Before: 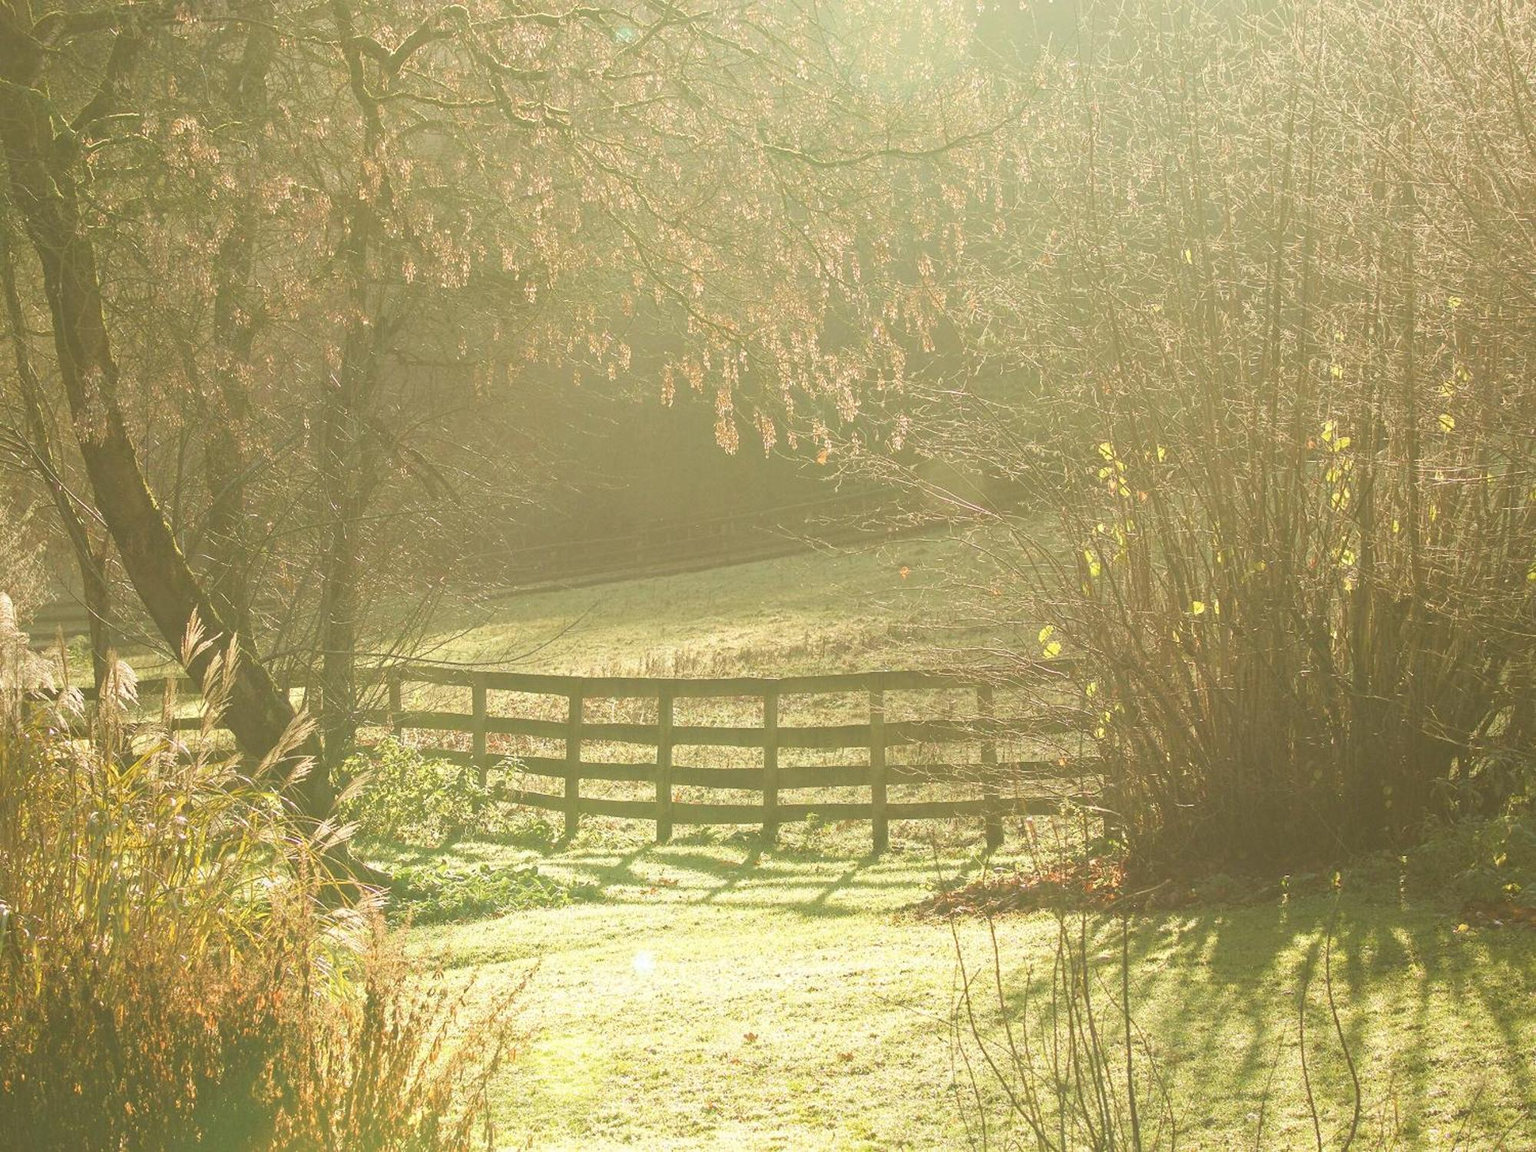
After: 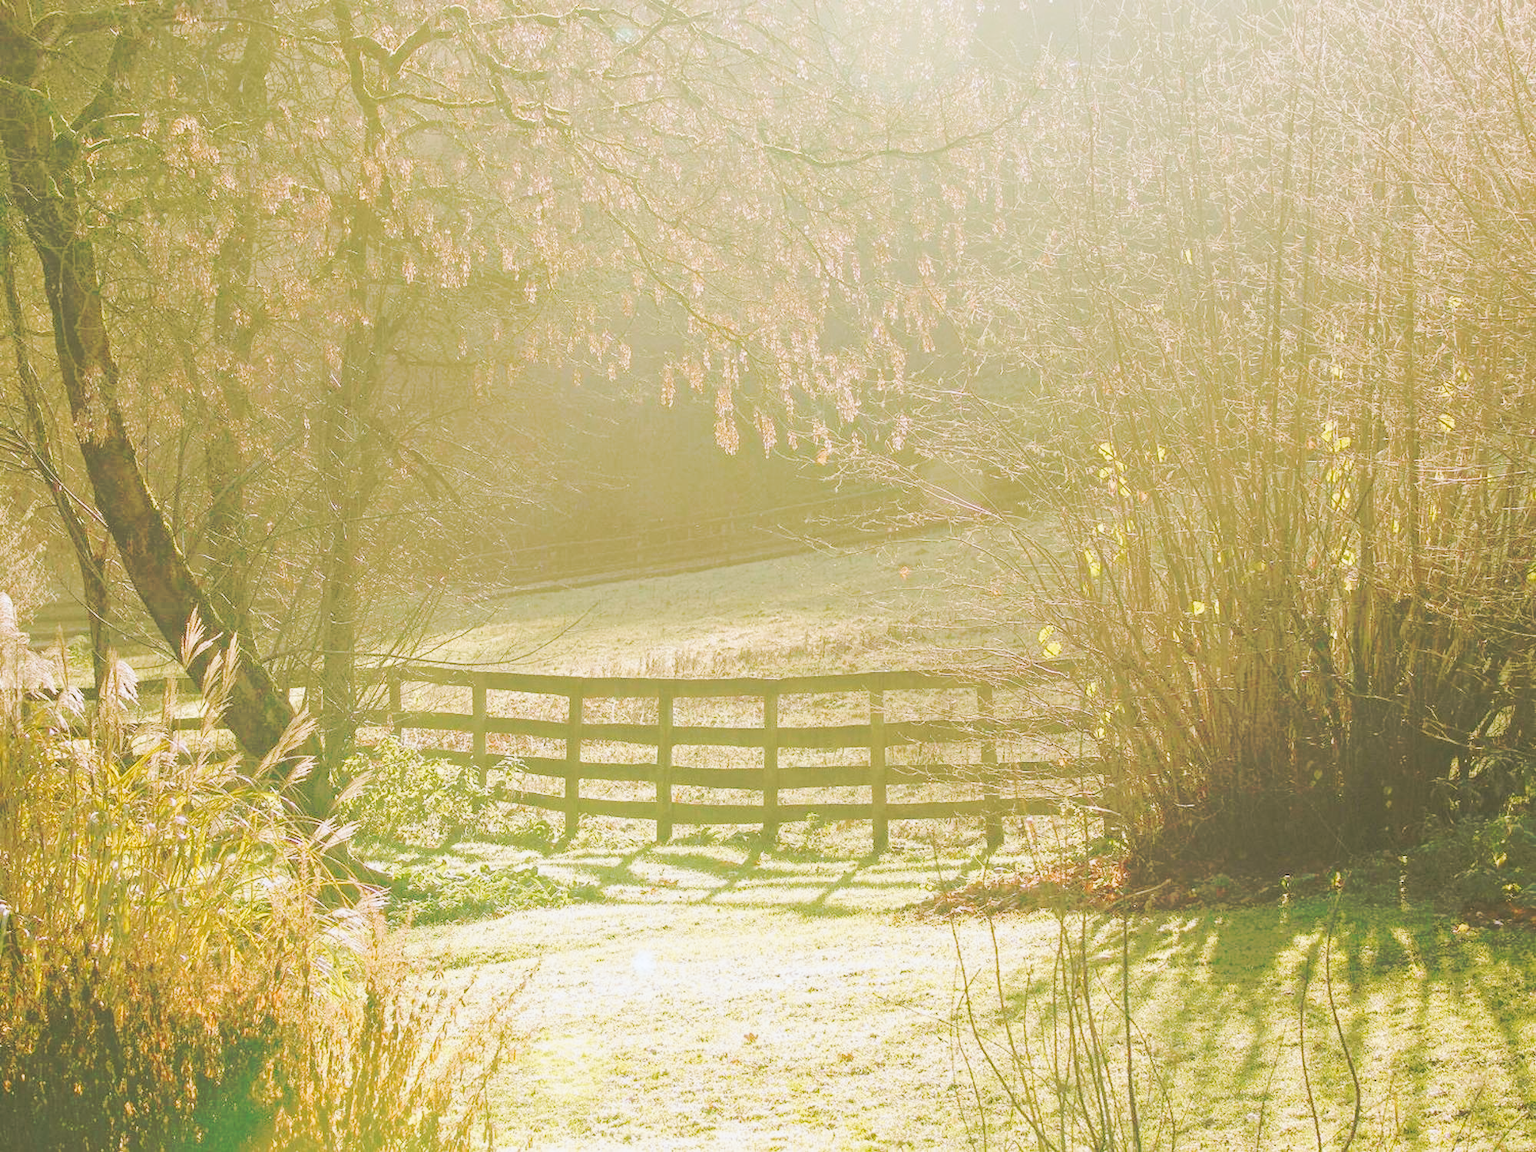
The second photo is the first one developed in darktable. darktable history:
tone curve: curves: ch0 [(0, 0) (0.003, 0.003) (0.011, 0.011) (0.025, 0.024) (0.044, 0.043) (0.069, 0.067) (0.1, 0.097) (0.136, 0.132) (0.177, 0.173) (0.224, 0.218) (0.277, 0.27) (0.335, 0.326) (0.399, 0.388) (0.468, 0.456) (0.543, 0.59) (0.623, 0.662) (0.709, 0.739) (0.801, 0.821) (0.898, 0.908) (1, 1)], preserve colors none
color look up table: target L [94.02, 94.89, 87.54, 89.52, 82.23, 80.98, 76.49, 70.71, 60.02, 47.66, 41.07, 31.6, 22.59, 200, 86.49, 87.5, 83.1, 78.48, 61.66, 55.17, 62.84, 53.21, 51.33, 57.77, 47.37, 30.97, 14.56, 10.33, 91.27, 78.43, 70.03, 74.58, 77.27, 70.04, 57.66, 55.69, 47.9, 40.64, 45.31, 37.43, 27.45, 14.68, 19.63, 13.26, 92.69, 67.59, 68.58, 63.92, 40.43], target a [-11.29, -9.245, -34.97, -30.92, -22.5, -15.55, -14.04, -63.89, -50.01, -20.98, -42.23, -22.86, -24.88, 0, 14.46, 9.777, 10.34, 24.77, 65.52, 78.67, 17.57, 53.34, 77.86, 5.014, 63.05, 15.13, 8.868, -13.36, 2.152, 7.393, 52.04, 22.11, 32.39, 0.934, 88.23, 61.05, 31.01, 23.76, 43.37, 68.76, 47.14, 6.498, 20.45, -1.794, -21.97, -23.88, -9.173, -33.49, -1.751], target b [44.31, -2.663, 37.89, -0.191, 79.96, -3.013, 54.26, 67.57, 28.33, 48.33, 36.61, -1.545, 12.51, 0, -1.015, 24.07, 83.52, 33.04, 25.23, 63.02, 64.61, 0.969, 35.84, 23.35, 50.15, -0.349, 4.372, -1.667, -8.887, -30.07, -19.26, -22.77, -32.49, -8.743, -42.11, -45.86, -38.76, -73.89, -83.54, -76.45, -10.83, -23.26, -55.33, -23.55, -8.817, -39.36, -47.43, -18.12, -47.71], num patches 49
